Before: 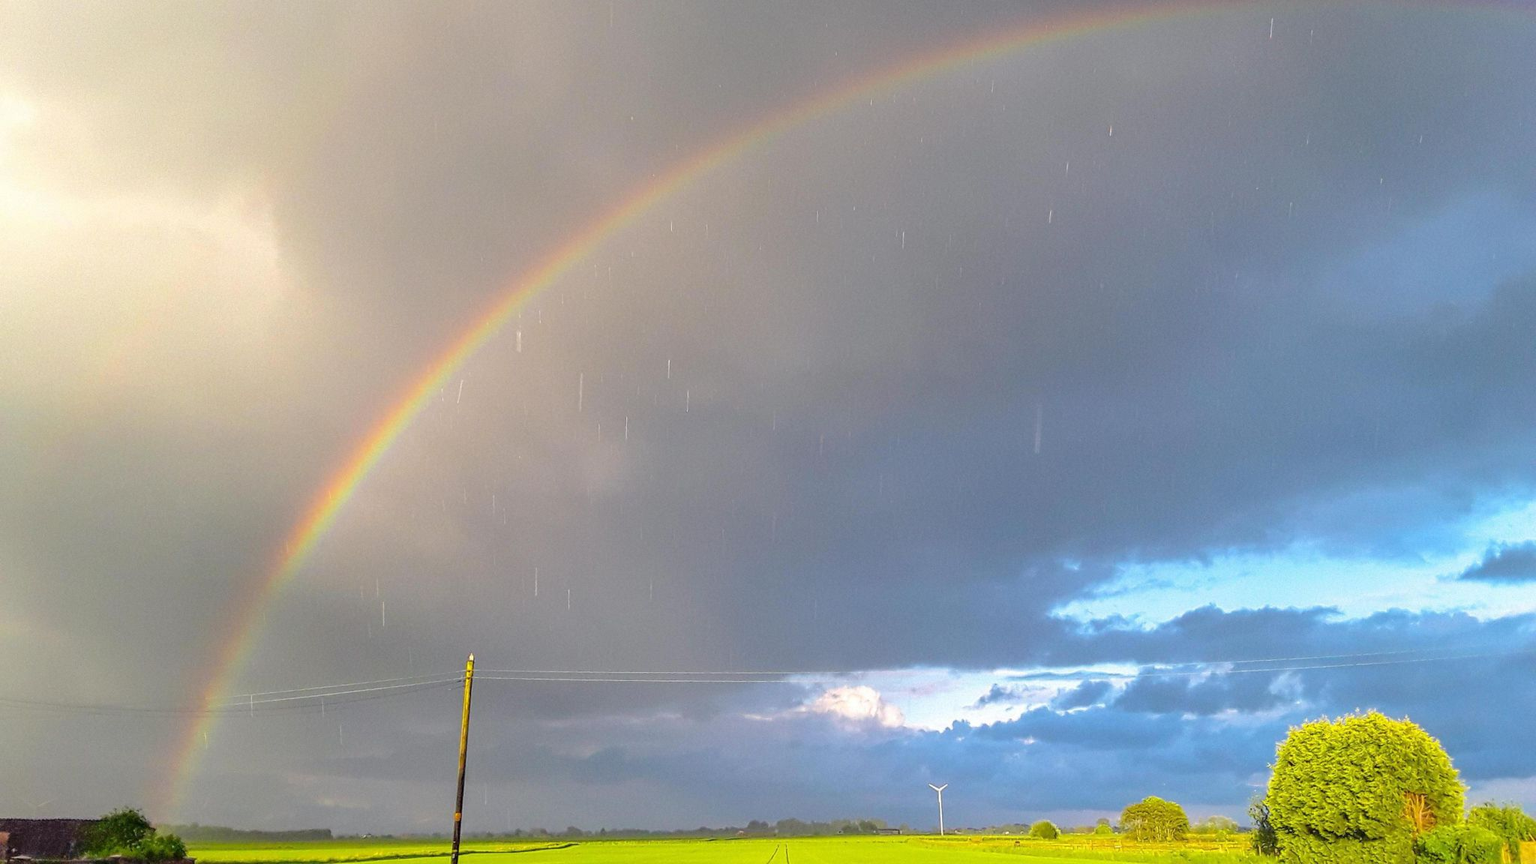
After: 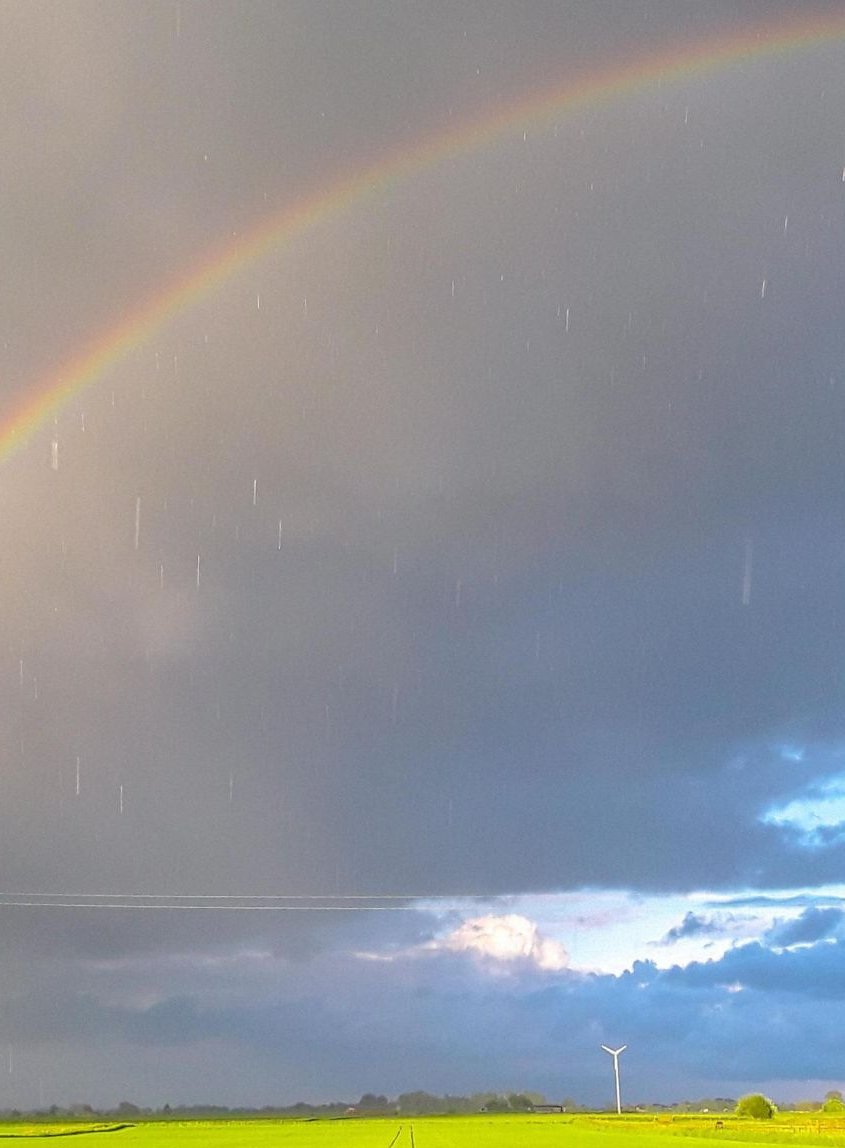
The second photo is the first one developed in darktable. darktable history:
crop: left 31.105%, right 27.431%
